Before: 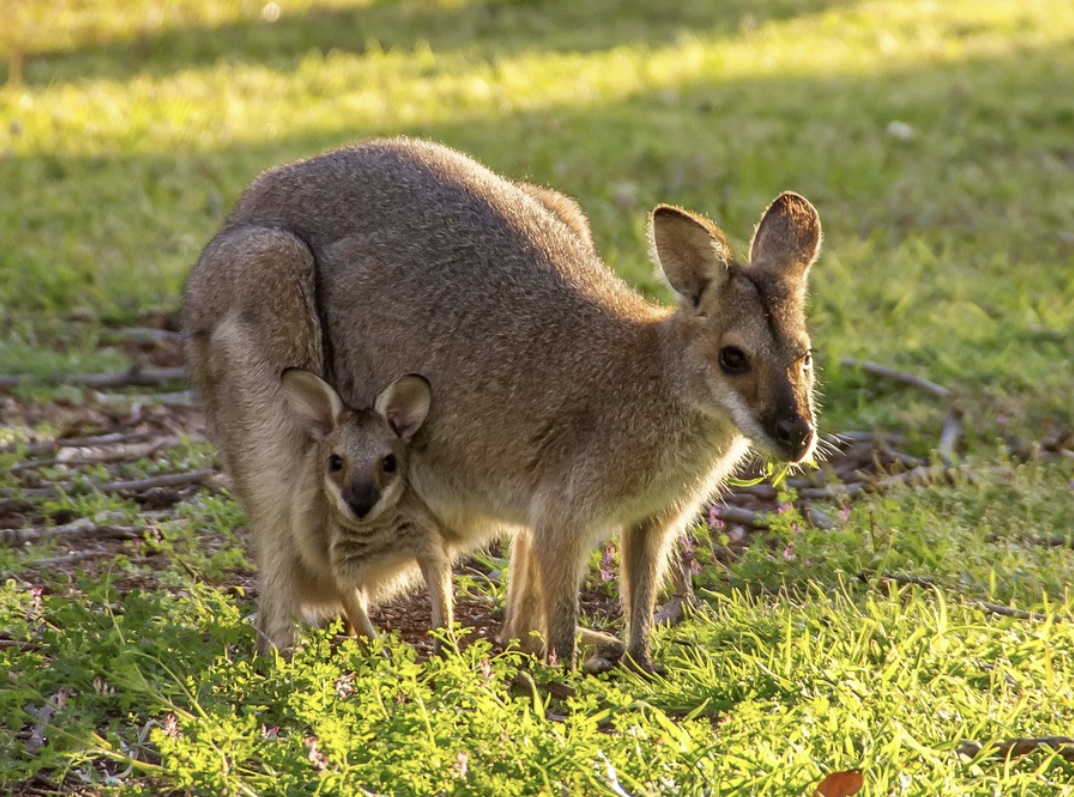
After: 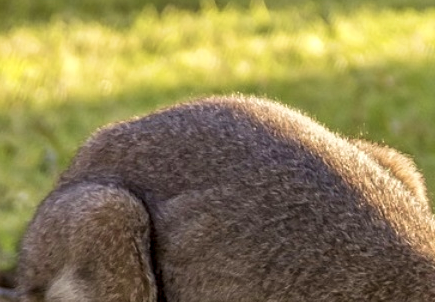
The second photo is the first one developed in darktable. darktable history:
shadows and highlights: shadows 29.61, highlights -30.47, low approximation 0.01, soften with gaussian
local contrast: on, module defaults
crop: left 15.452%, top 5.459%, right 43.956%, bottom 56.62%
velvia: on, module defaults
